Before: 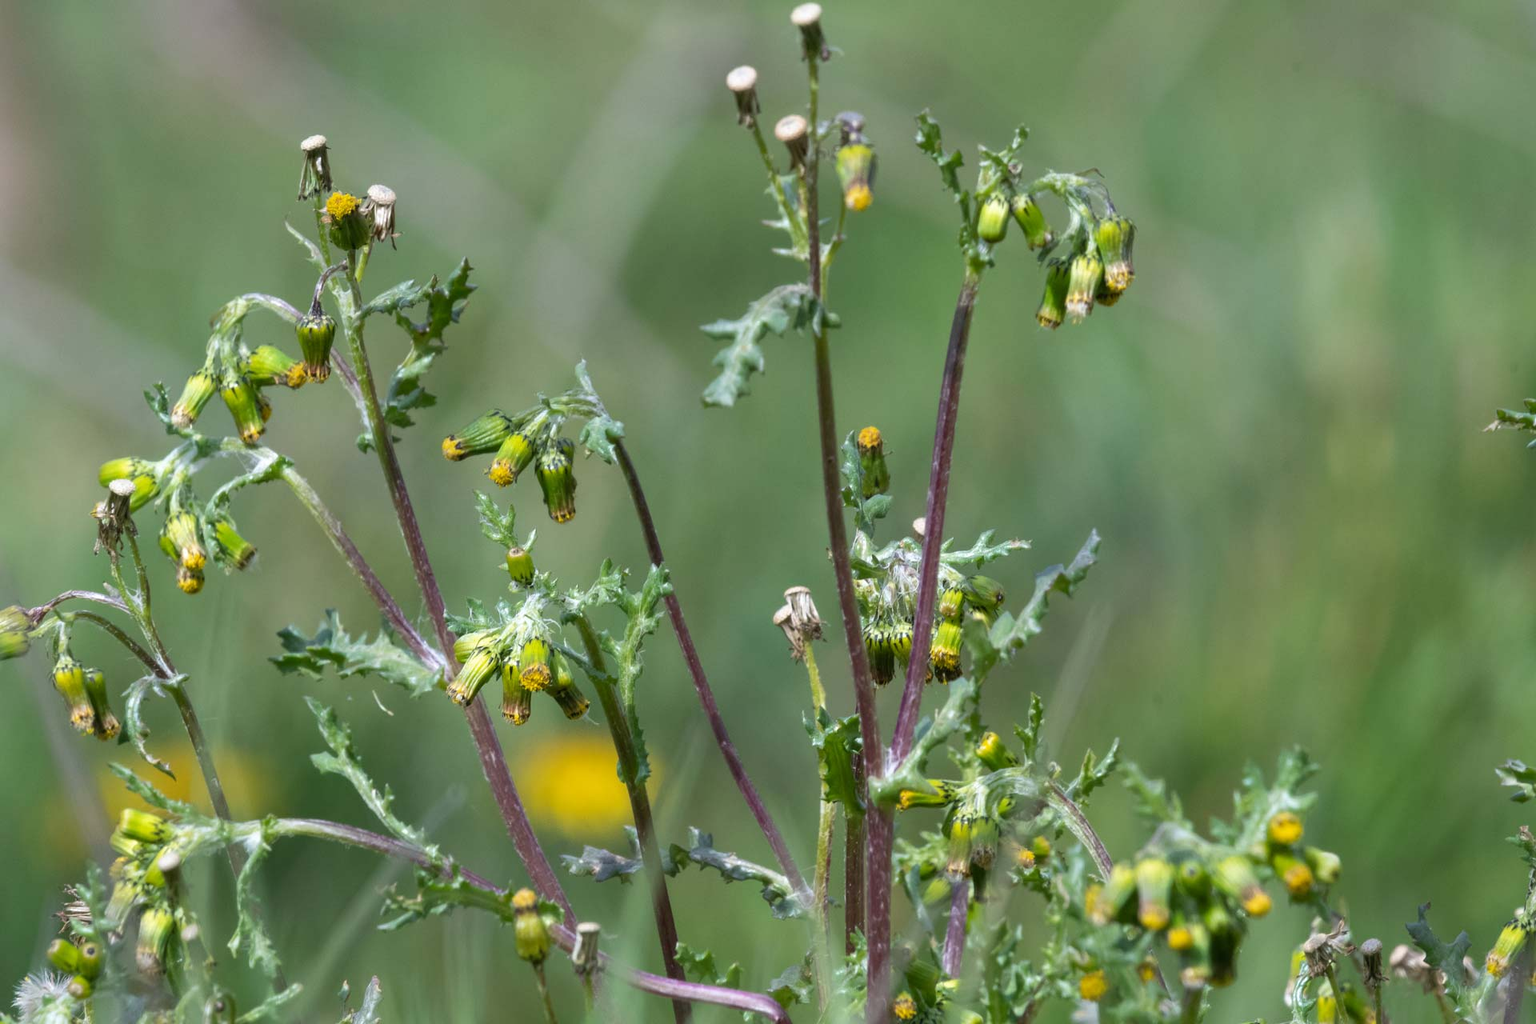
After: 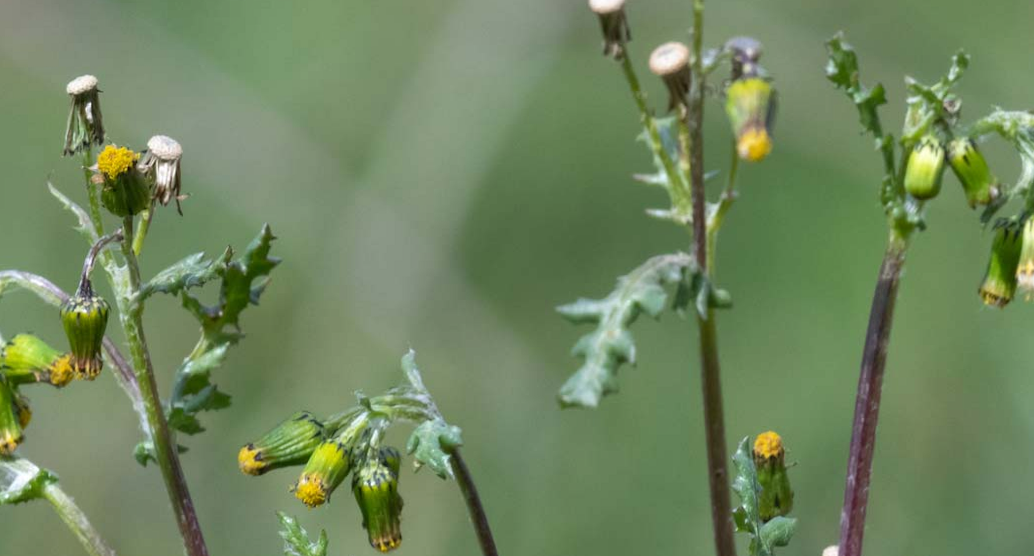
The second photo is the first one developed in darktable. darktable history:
rotate and perspective: lens shift (horizontal) -0.055, automatic cropping off
crop: left 15.306%, top 9.065%, right 30.789%, bottom 48.638%
tone equalizer: on, module defaults
